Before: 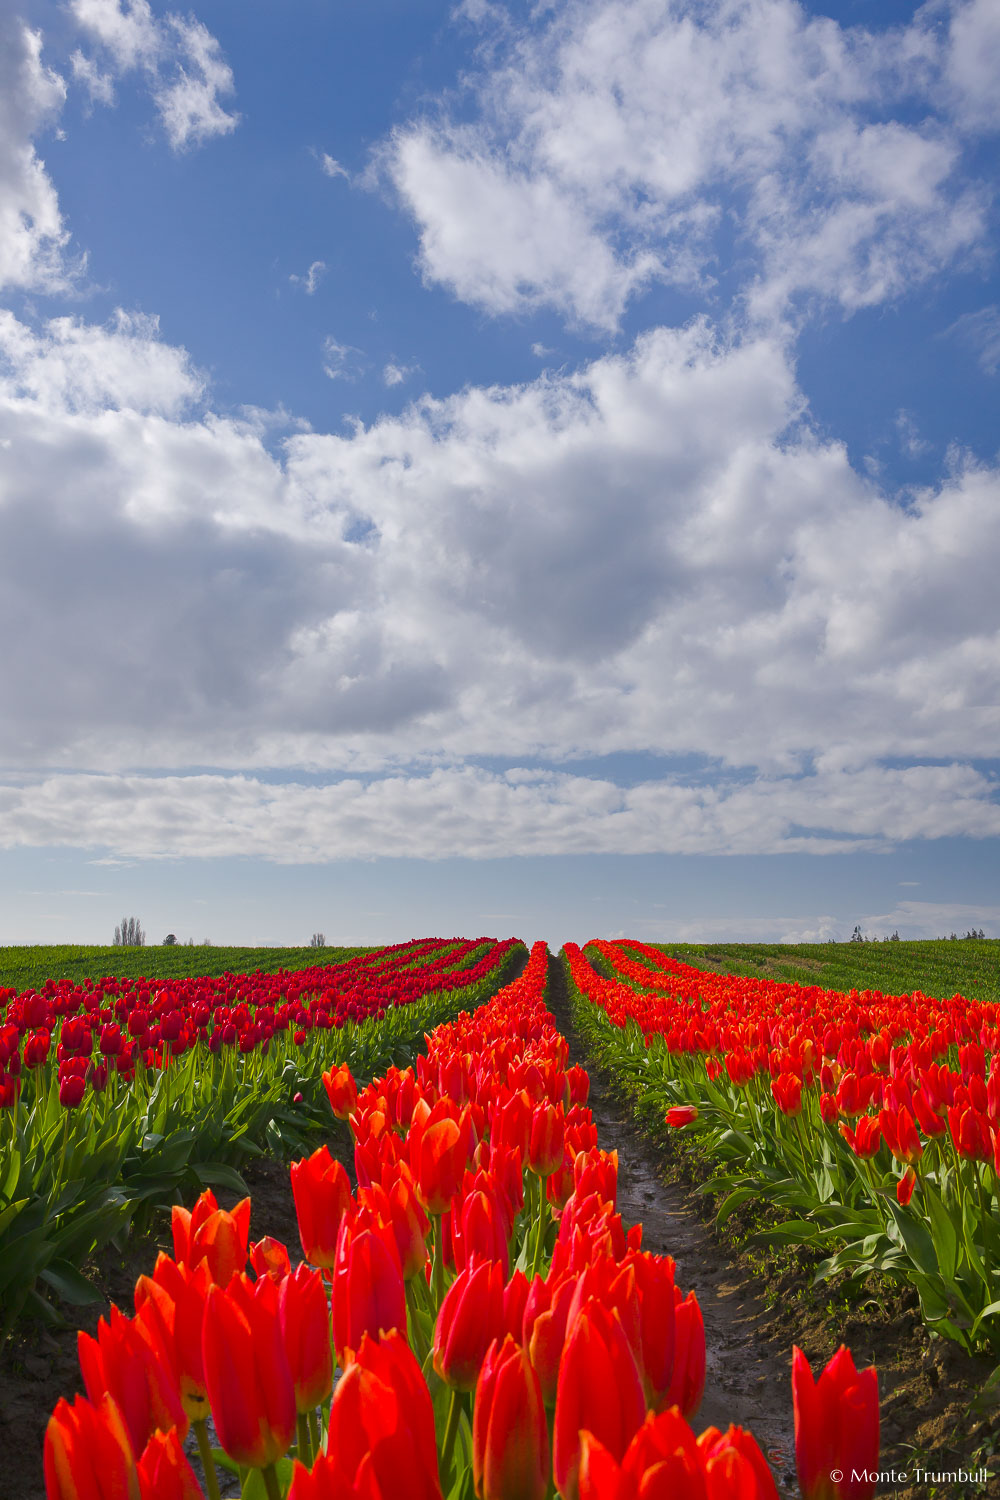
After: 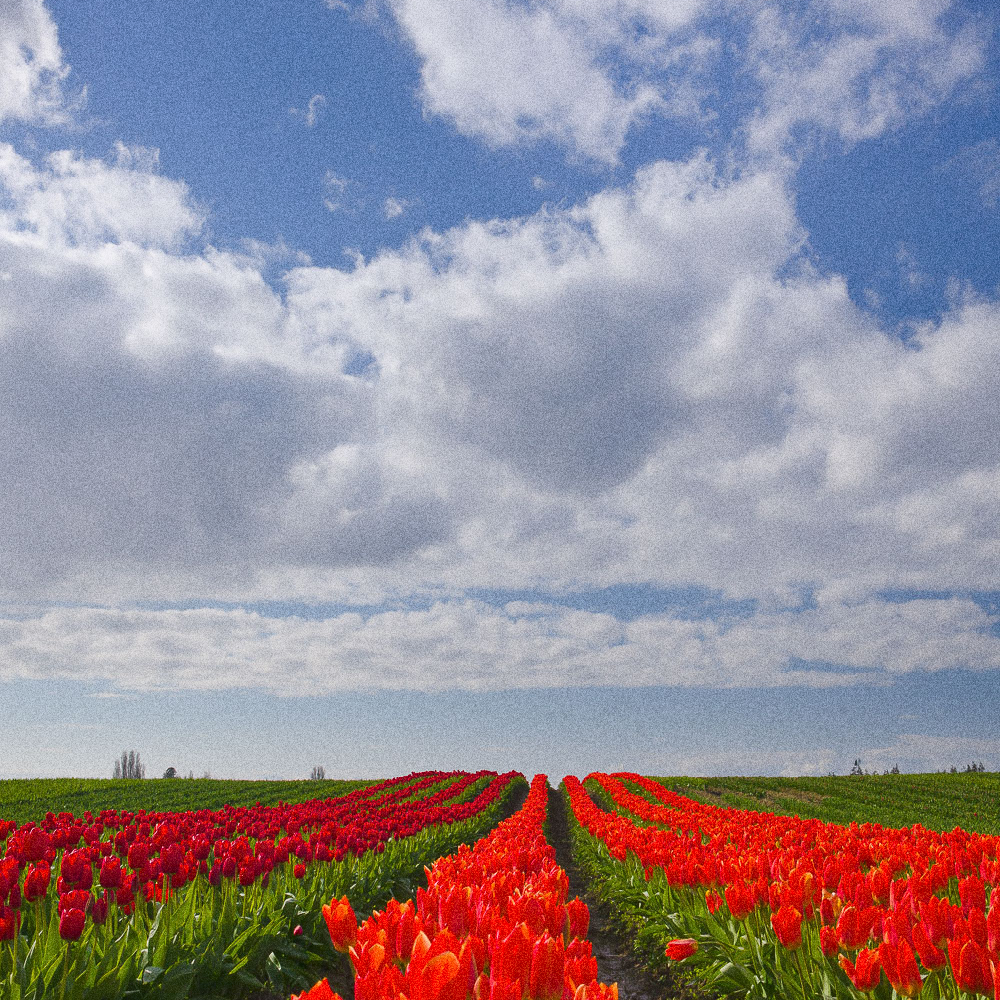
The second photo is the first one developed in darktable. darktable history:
crop: top 11.166%, bottom 22.168%
grain: strength 49.07%
